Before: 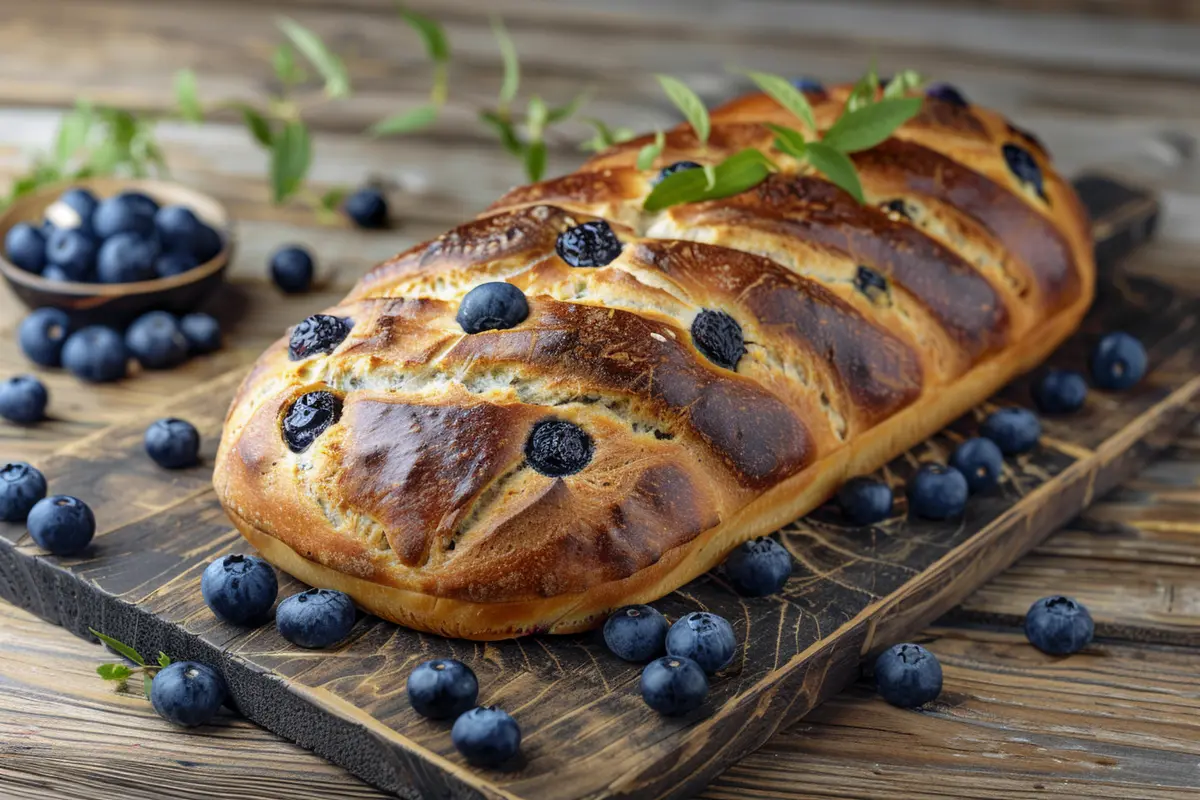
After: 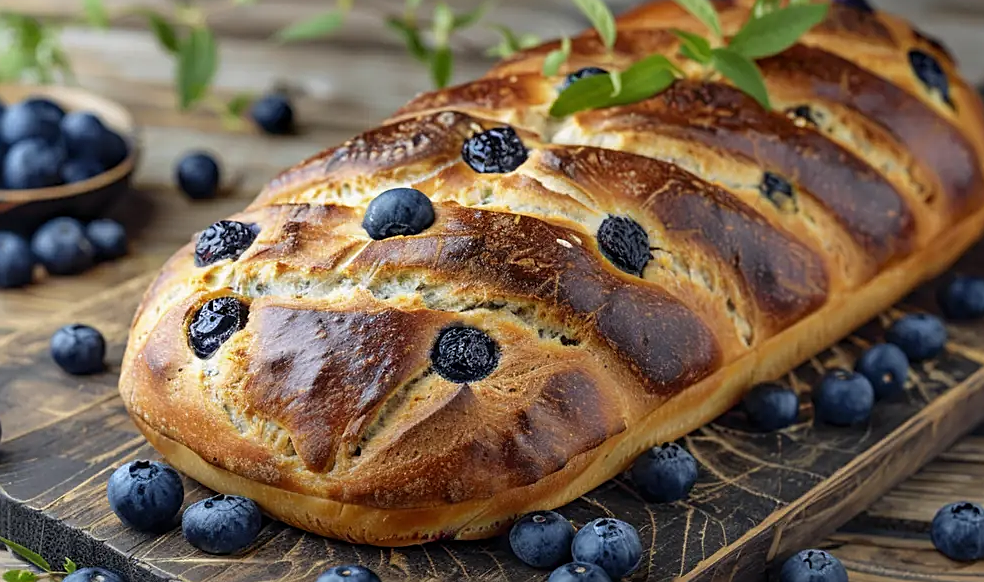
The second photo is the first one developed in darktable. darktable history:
crop: left 7.856%, top 11.836%, right 10.12%, bottom 15.387%
sharpen: on, module defaults
